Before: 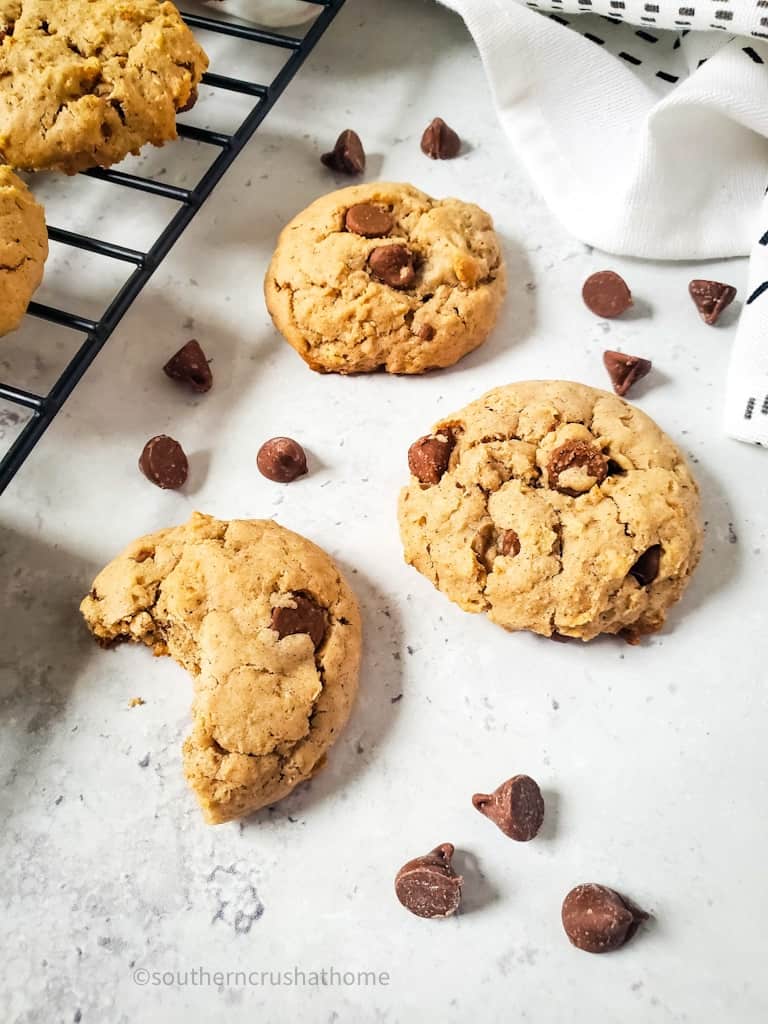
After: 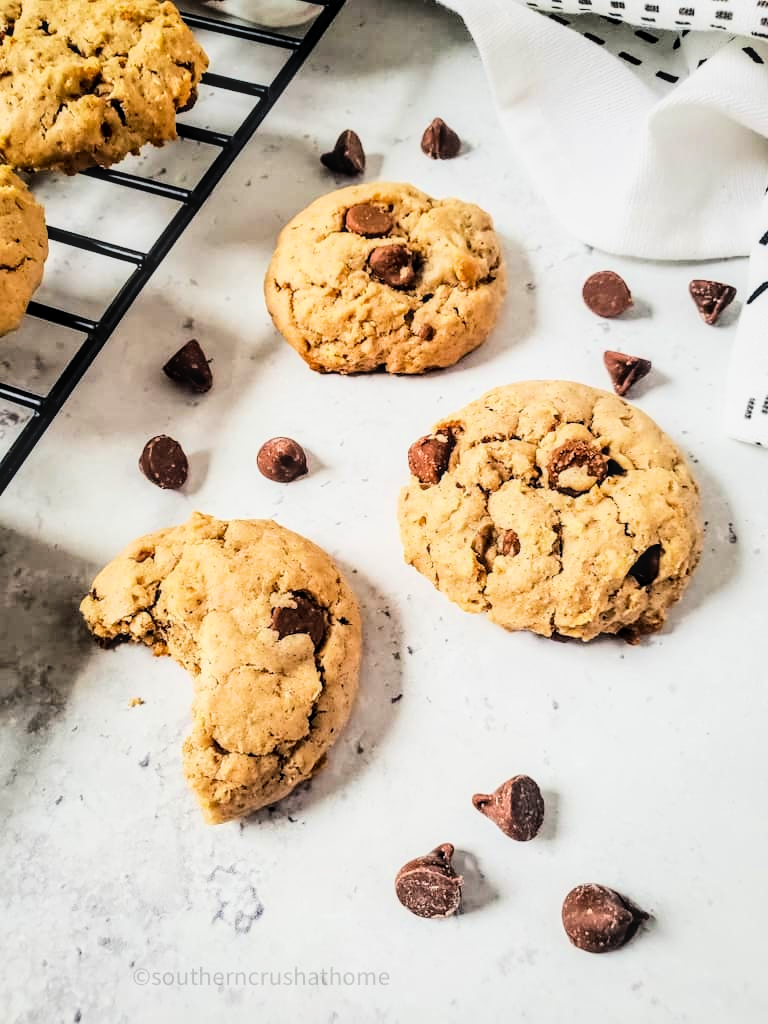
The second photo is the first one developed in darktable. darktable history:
filmic rgb: black relative exposure -7.65 EV, white relative exposure 4.56 EV, hardness 3.61, color science v6 (2022)
local contrast: on, module defaults
tone equalizer: -8 EV -1.08 EV, -7 EV -1.01 EV, -6 EV -0.867 EV, -5 EV -0.578 EV, -3 EV 0.578 EV, -2 EV 0.867 EV, -1 EV 1.01 EV, +0 EV 1.08 EV, edges refinement/feathering 500, mask exposure compensation -1.57 EV, preserve details no
